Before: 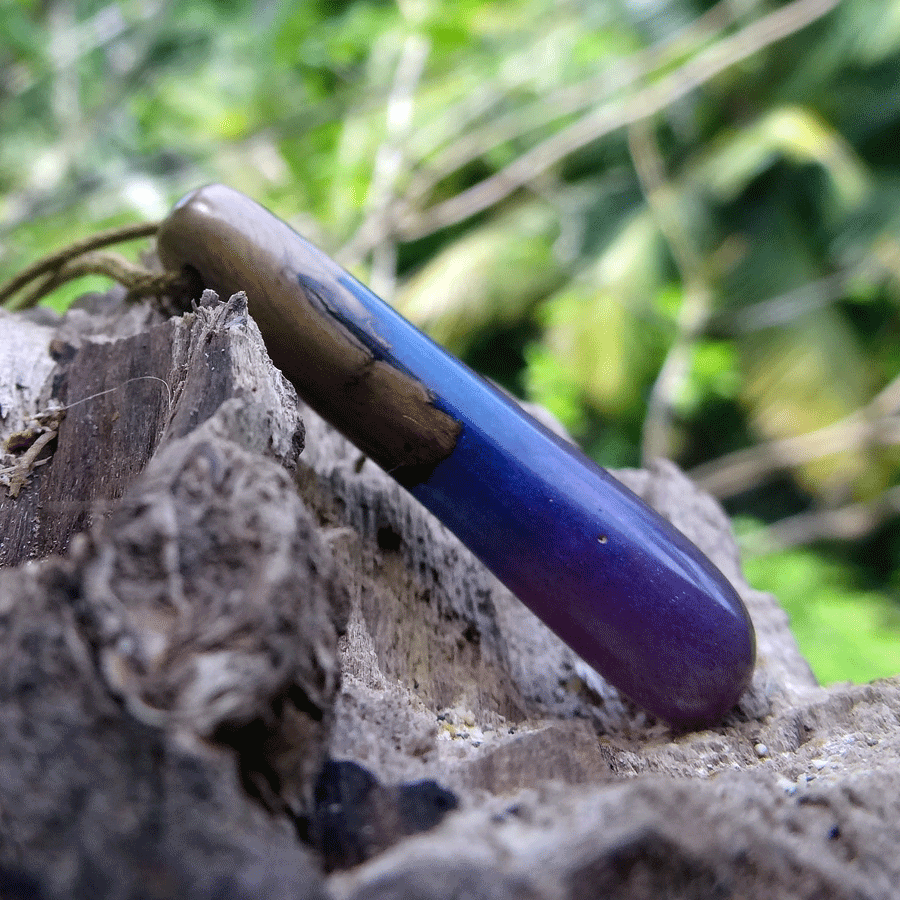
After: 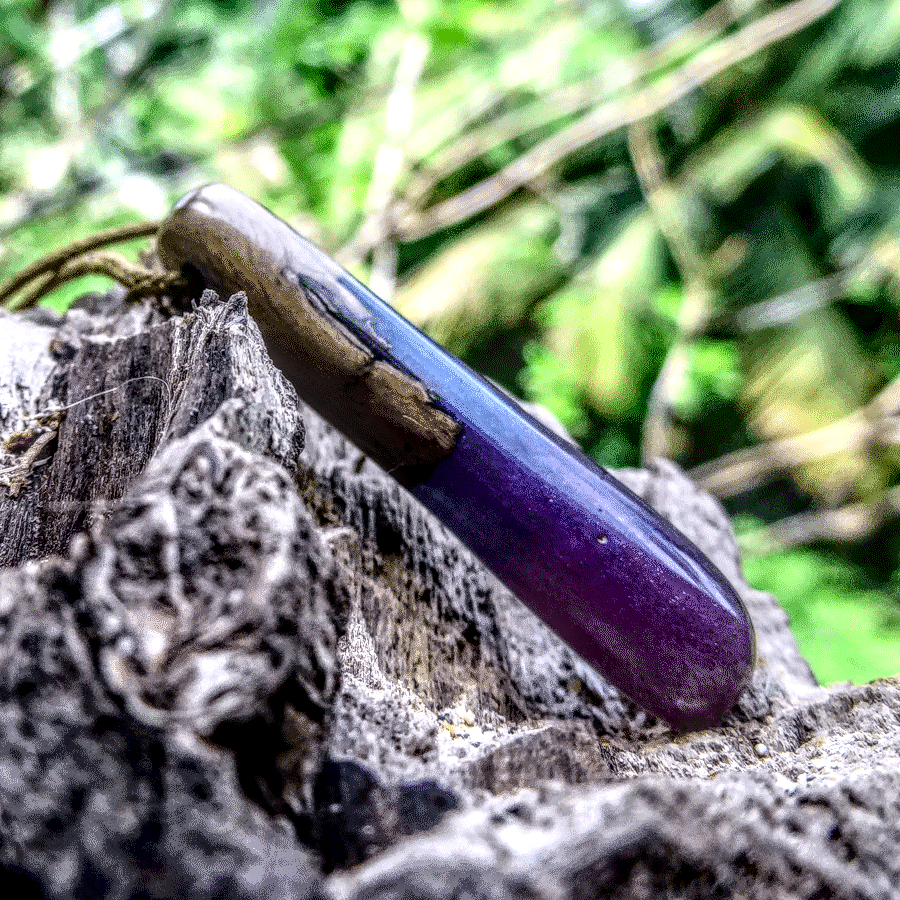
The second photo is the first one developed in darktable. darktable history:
local contrast: highlights 0%, shadows 0%, detail 300%, midtone range 0.3
tone curve: curves: ch0 [(0, 0.011) (0.053, 0.026) (0.174, 0.115) (0.398, 0.444) (0.673, 0.775) (0.829, 0.906) (0.991, 0.981)]; ch1 [(0, 0) (0.264, 0.22) (0.407, 0.373) (0.463, 0.457) (0.492, 0.501) (0.512, 0.513) (0.54, 0.543) (0.585, 0.617) (0.659, 0.686) (0.78, 0.8) (1, 1)]; ch2 [(0, 0) (0.438, 0.449) (0.473, 0.469) (0.503, 0.5) (0.523, 0.534) (0.562, 0.591) (0.612, 0.627) (0.701, 0.707) (1, 1)], color space Lab, independent channels, preserve colors none
